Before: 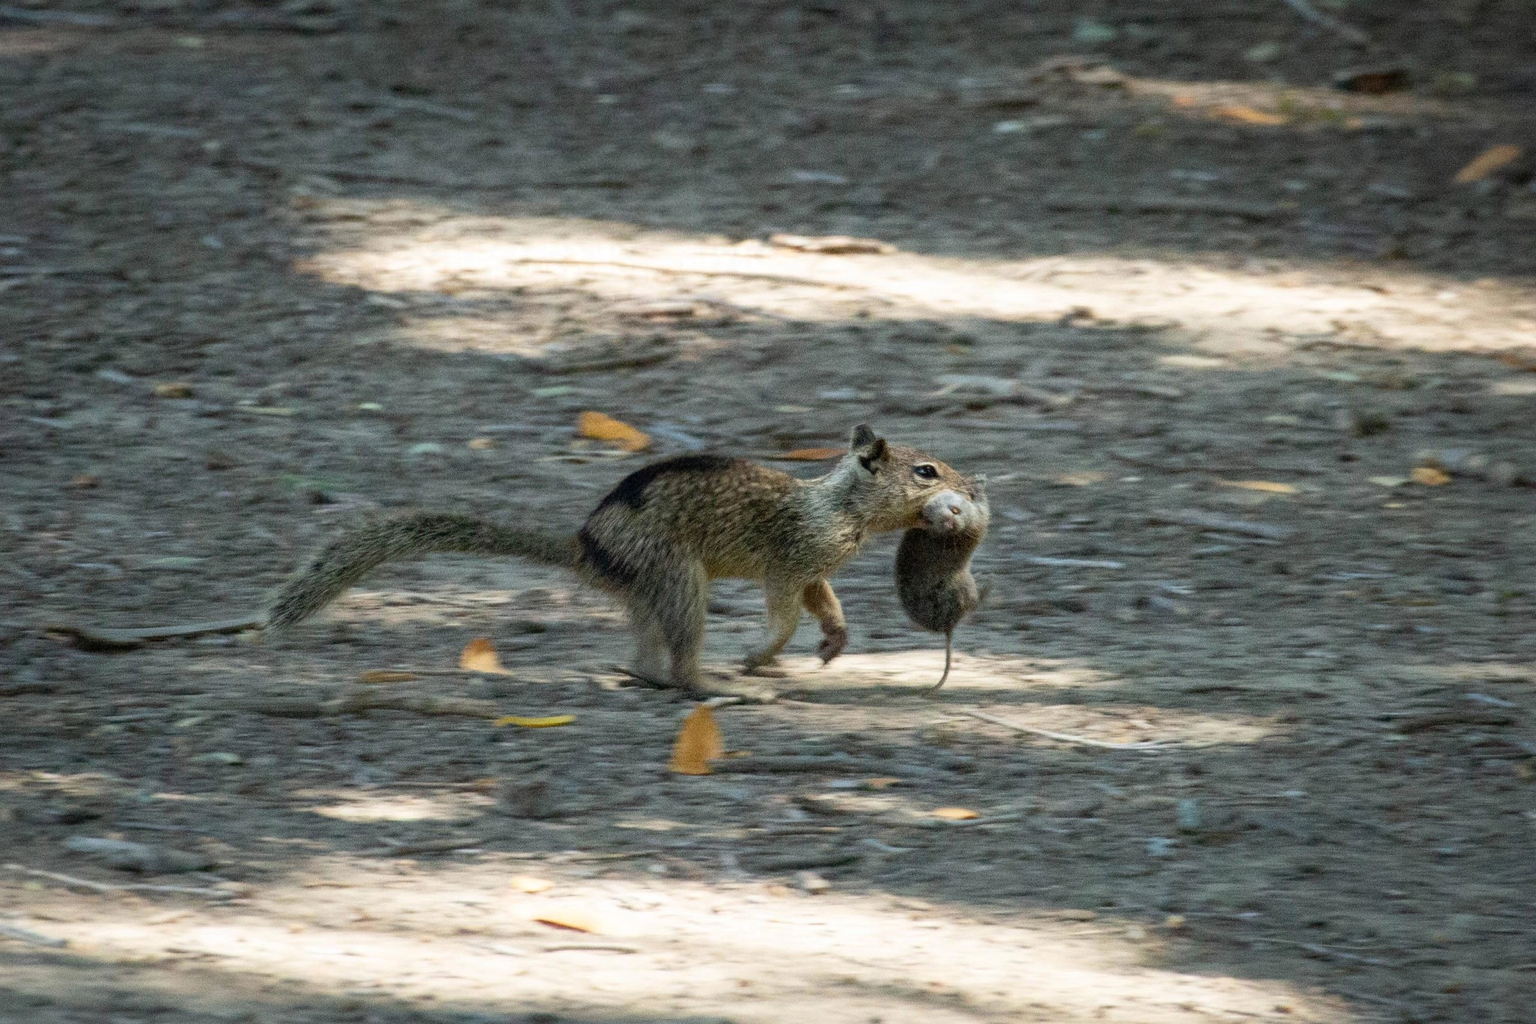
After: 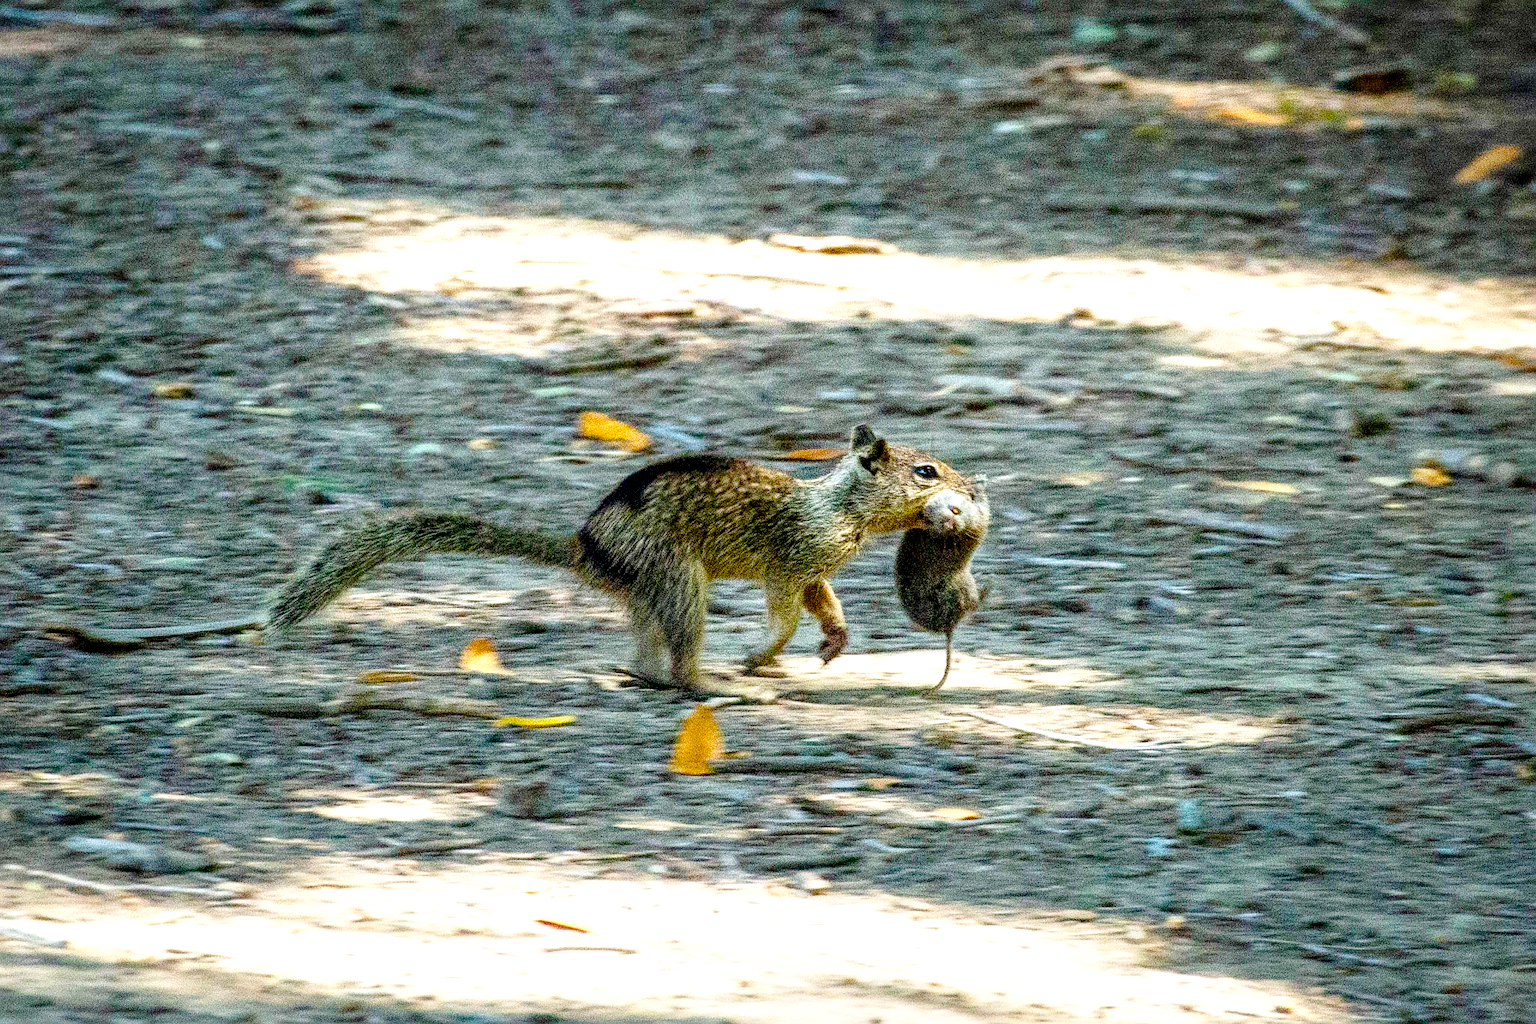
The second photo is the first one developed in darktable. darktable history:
local contrast: highlights 59%, detail 145%
sharpen: on, module defaults
base curve: curves: ch0 [(0, 0) (0.028, 0.03) (0.121, 0.232) (0.46, 0.748) (0.859, 0.968) (1, 1)], preserve colors none
color balance rgb: perceptual saturation grading › global saturation 20%, perceptual saturation grading › highlights -25%, perceptual saturation grading › shadows 25%, global vibrance 50%
